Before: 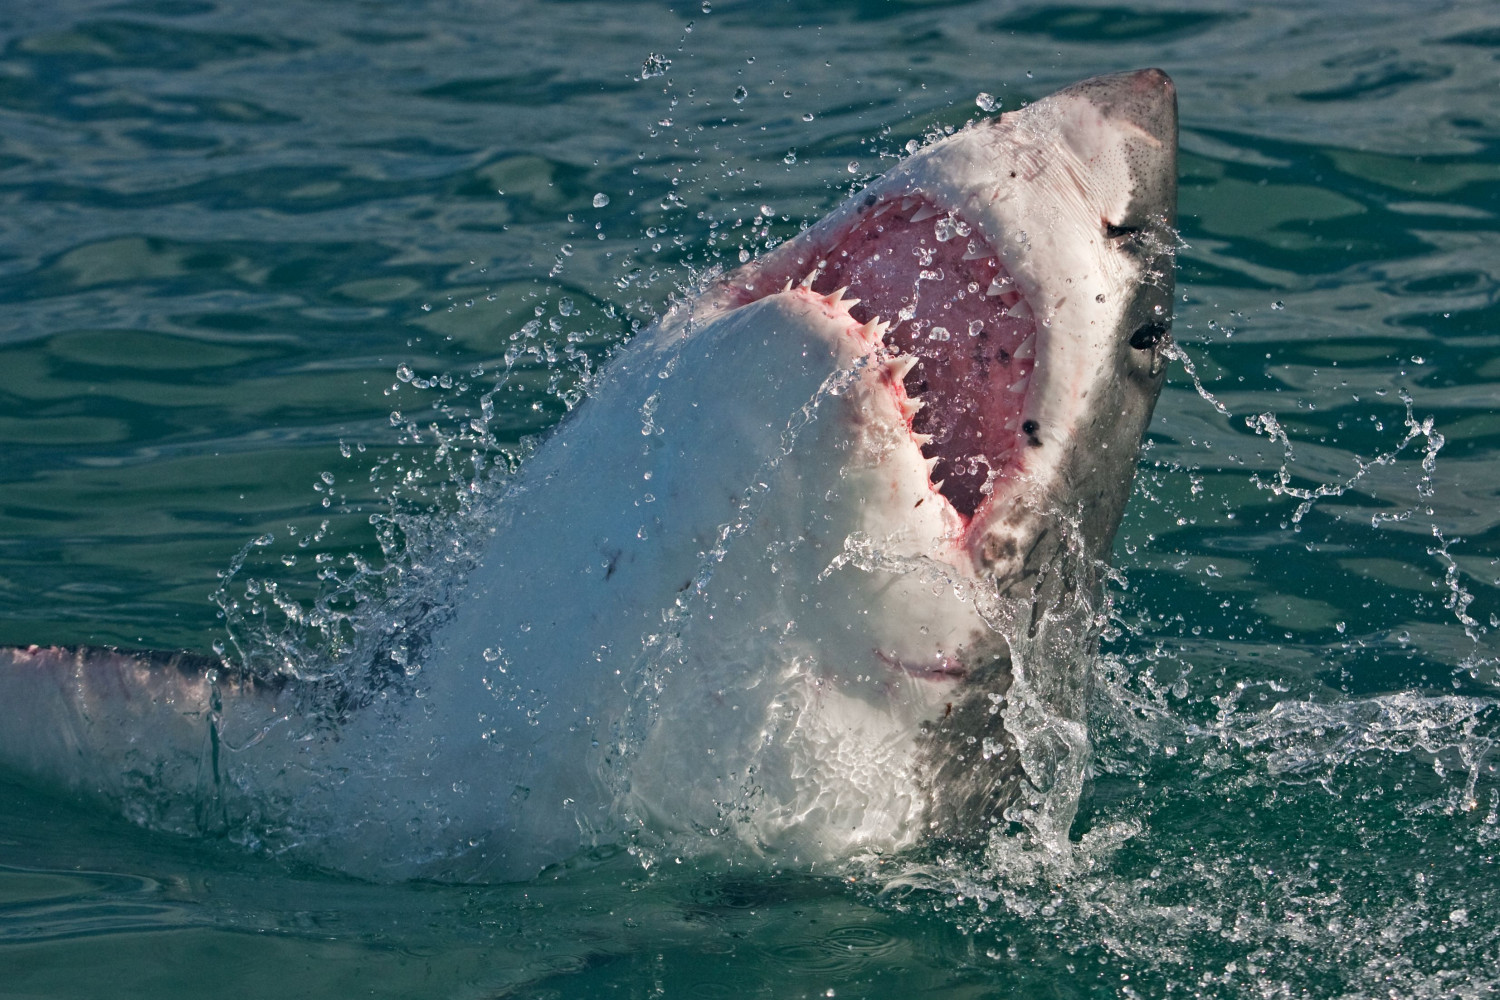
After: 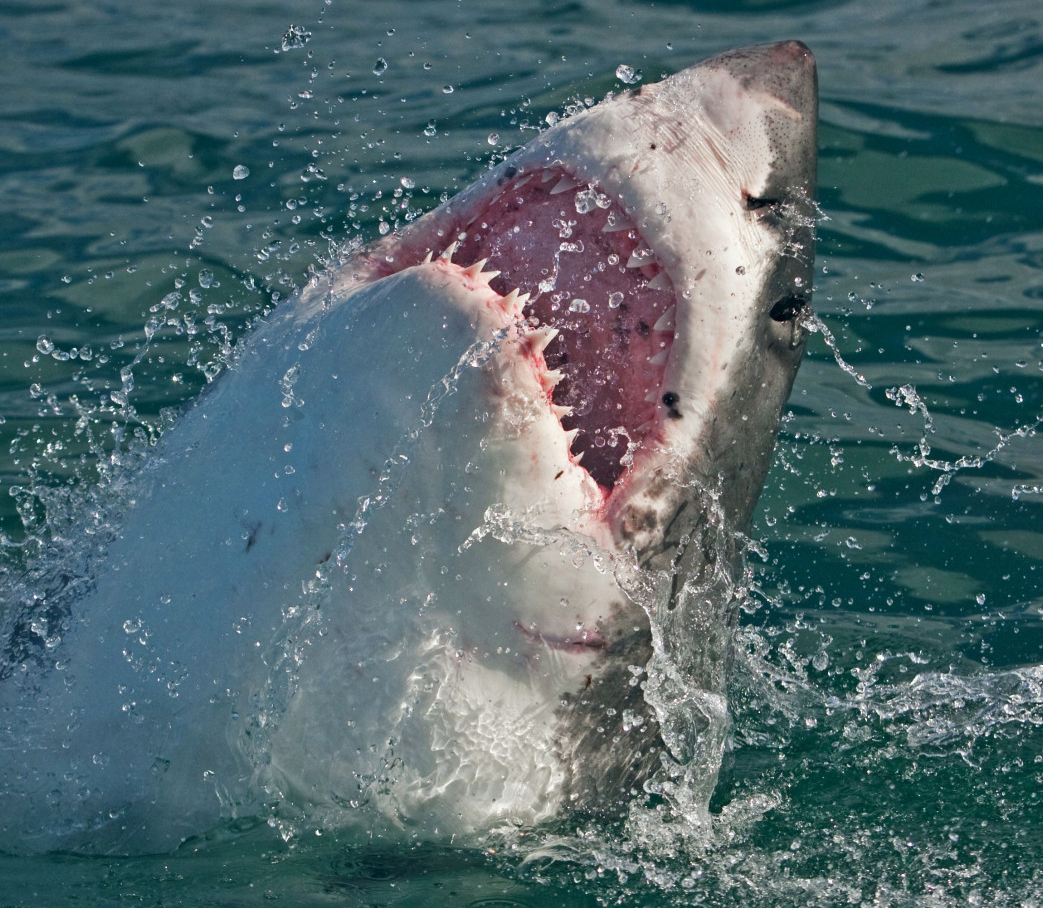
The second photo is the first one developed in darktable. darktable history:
crop and rotate: left 24.034%, top 2.838%, right 6.406%, bottom 6.299%
white balance: red 0.978, blue 0.999
